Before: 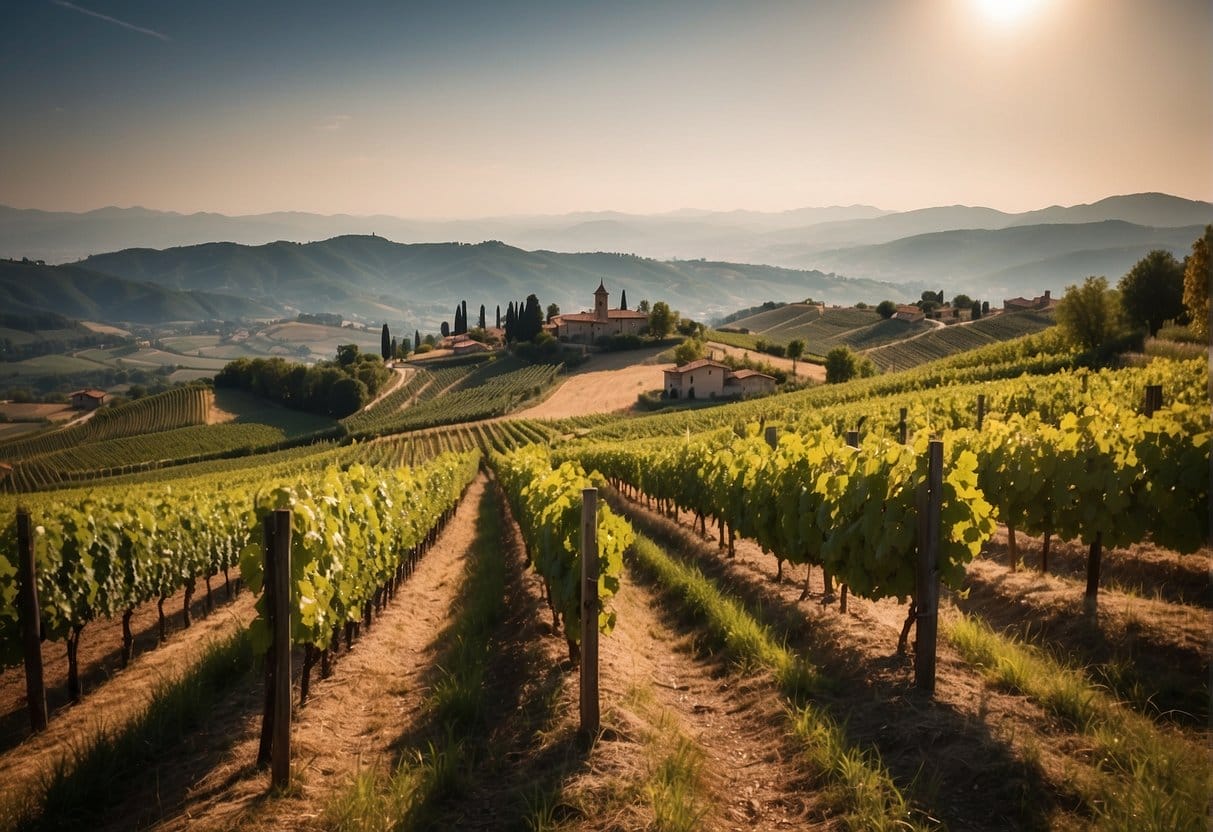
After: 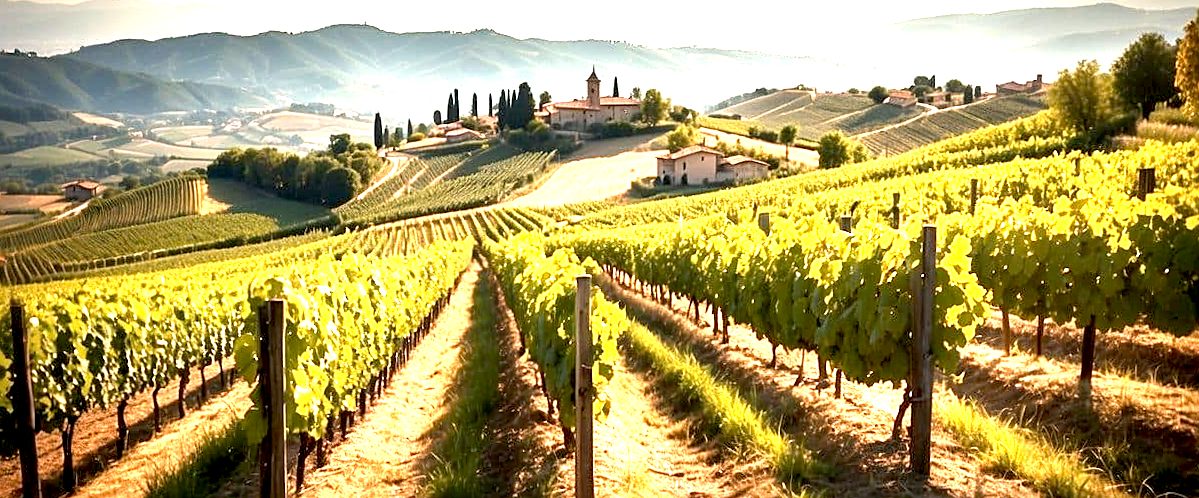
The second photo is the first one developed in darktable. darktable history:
rotate and perspective: rotation -0.45°, automatic cropping original format, crop left 0.008, crop right 0.992, crop top 0.012, crop bottom 0.988
sharpen: on, module defaults
crop and rotate: top 25.357%, bottom 13.942%
exposure: black level correction 0.005, exposure 2.084 EV, compensate highlight preservation false
